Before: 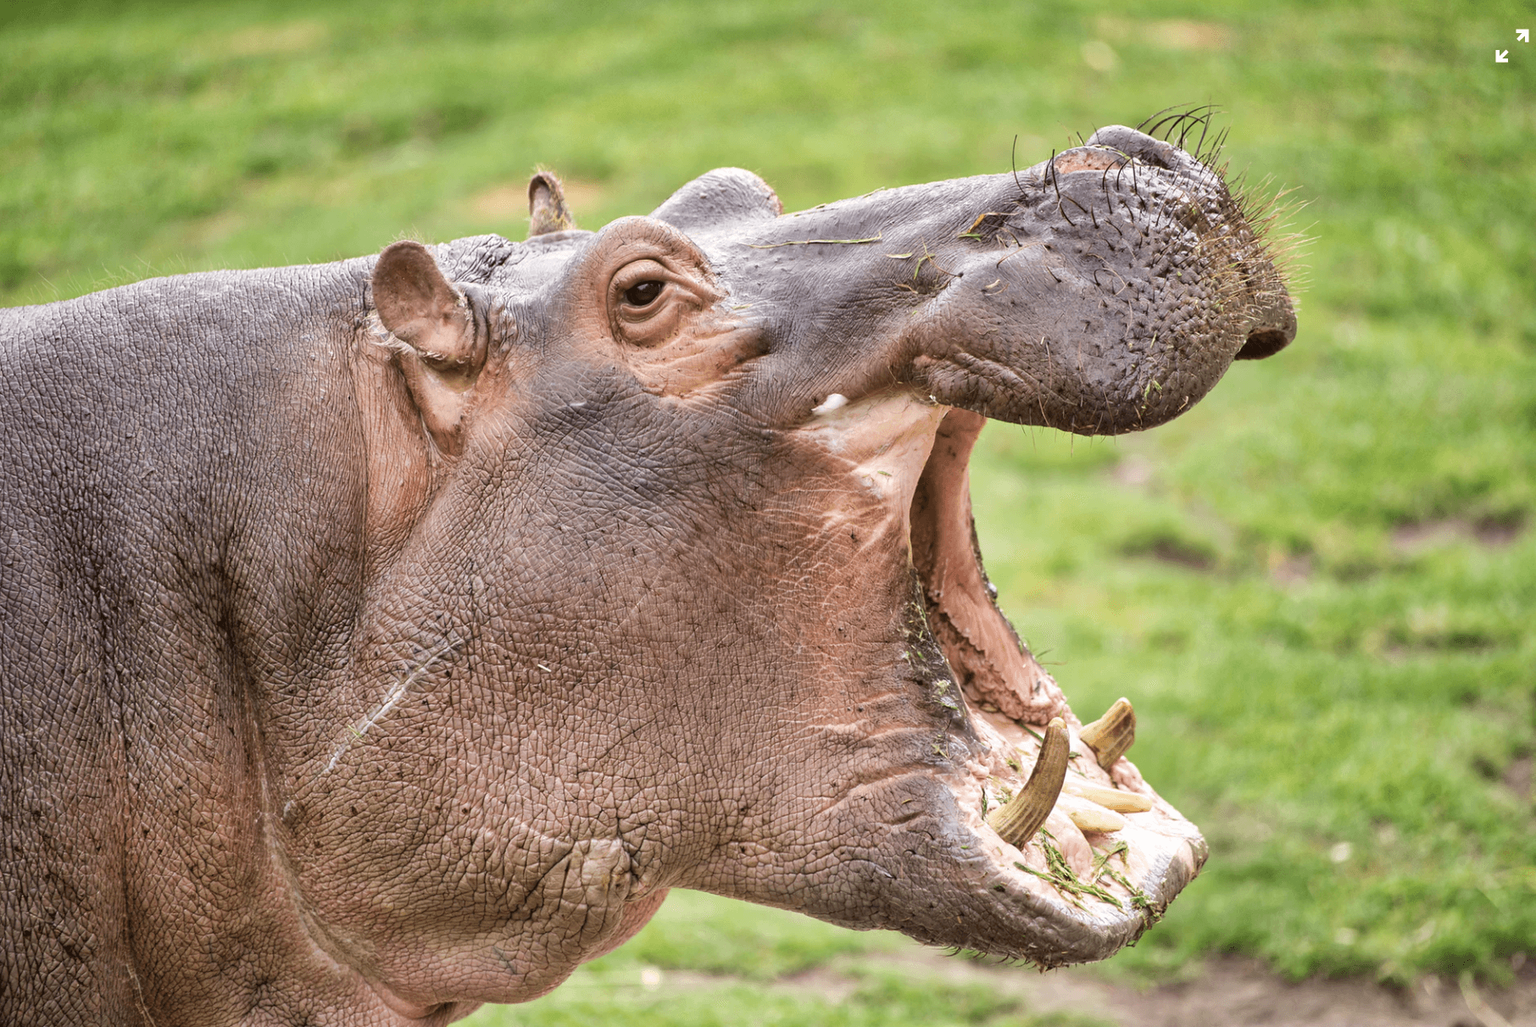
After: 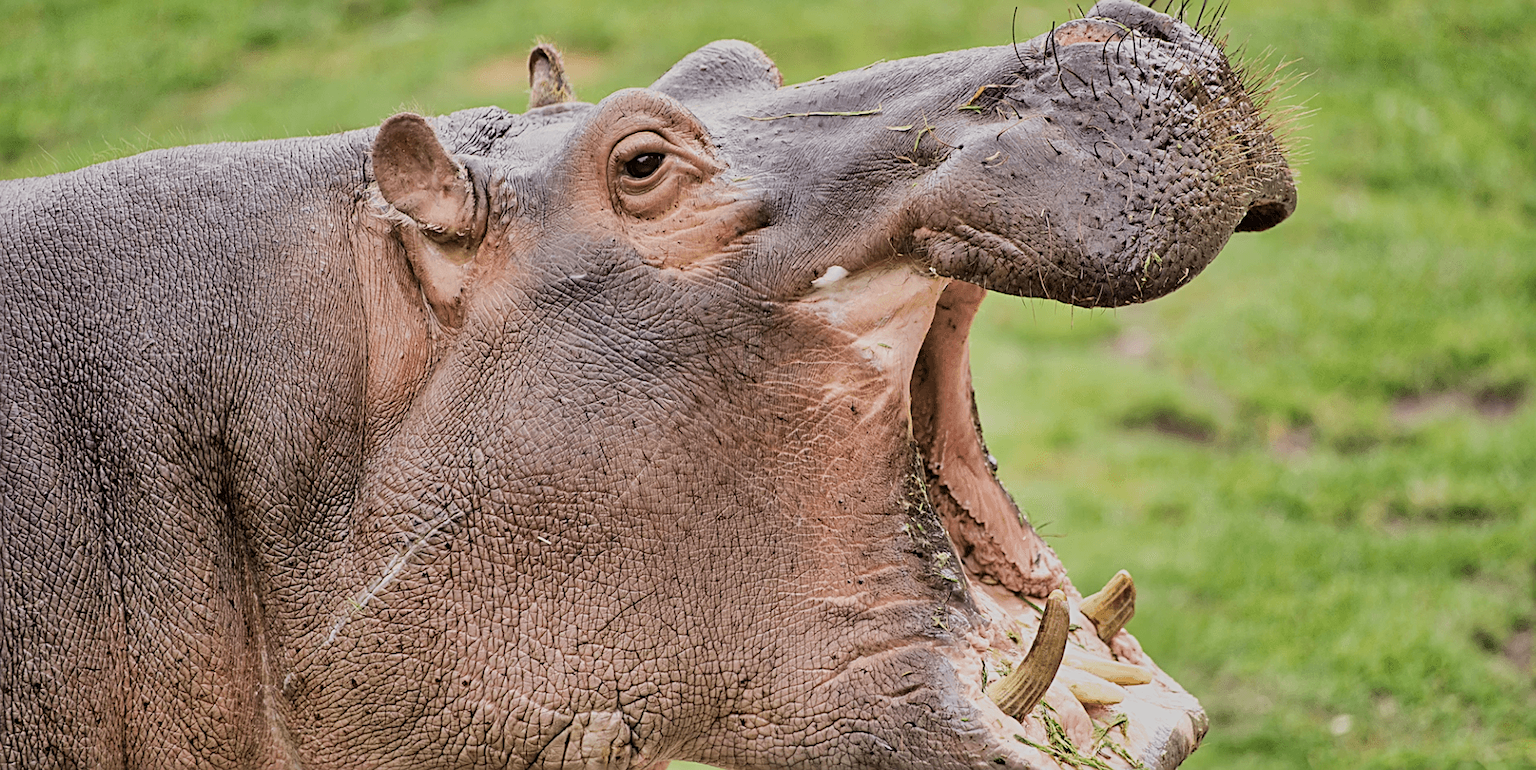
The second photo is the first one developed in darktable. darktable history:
crop and rotate: top 12.5%, bottom 12.5%
sharpen: radius 2.531, amount 0.628
shadows and highlights: low approximation 0.01, soften with gaussian
filmic rgb: black relative exposure -7.65 EV, white relative exposure 4.56 EV, hardness 3.61, color science v6 (2022)
